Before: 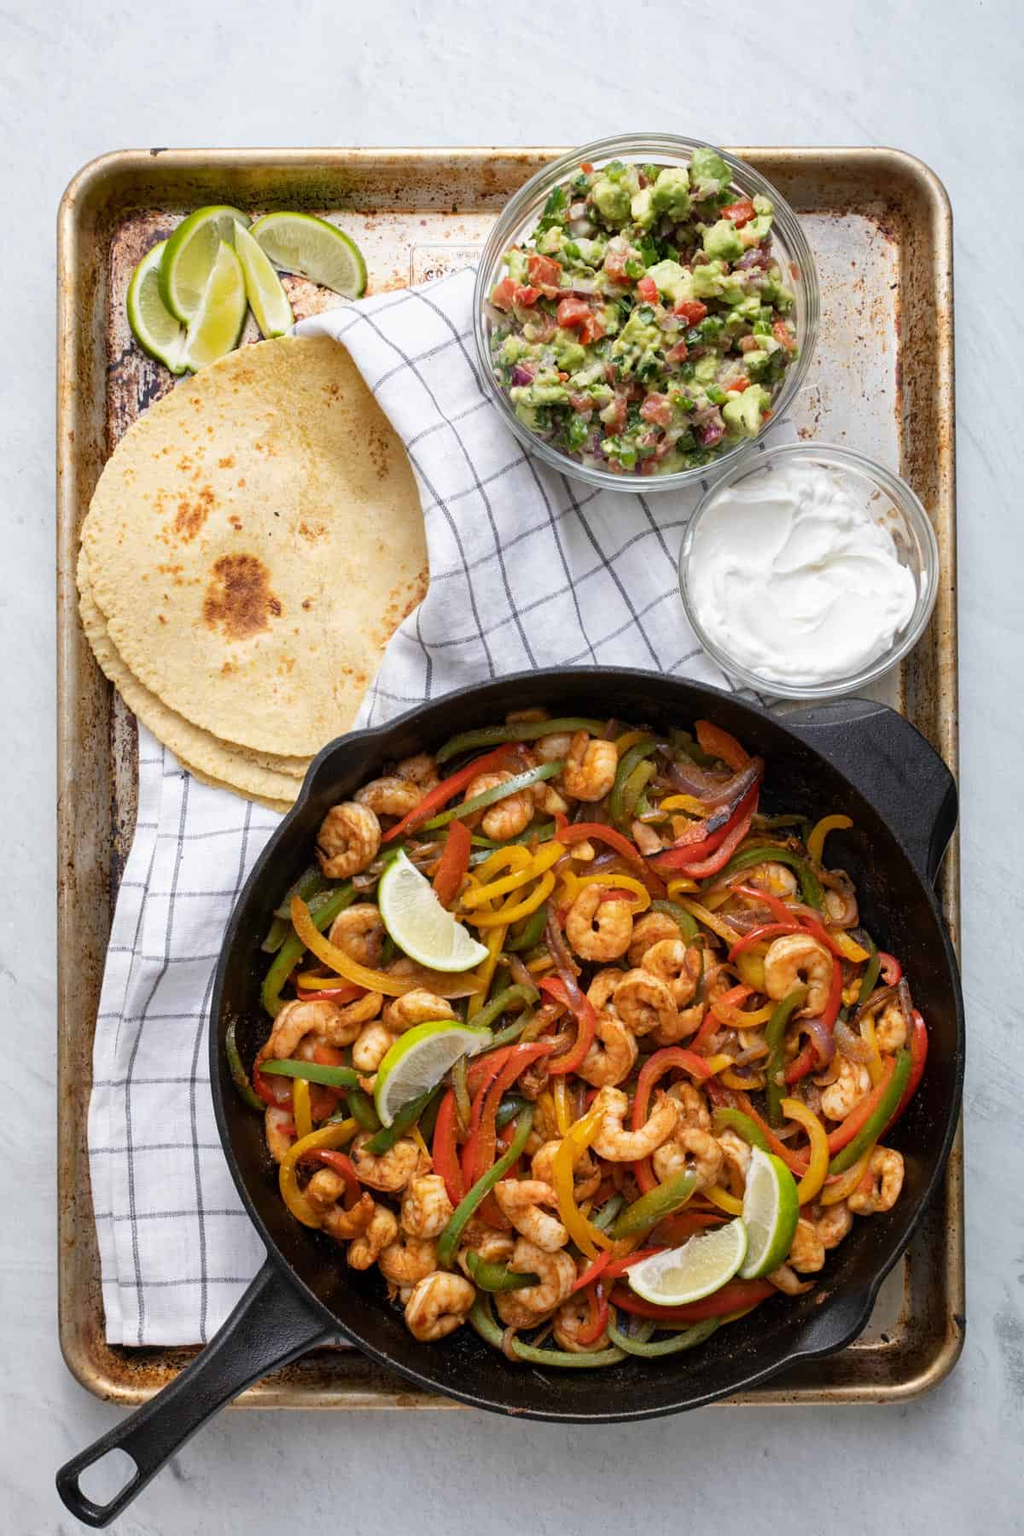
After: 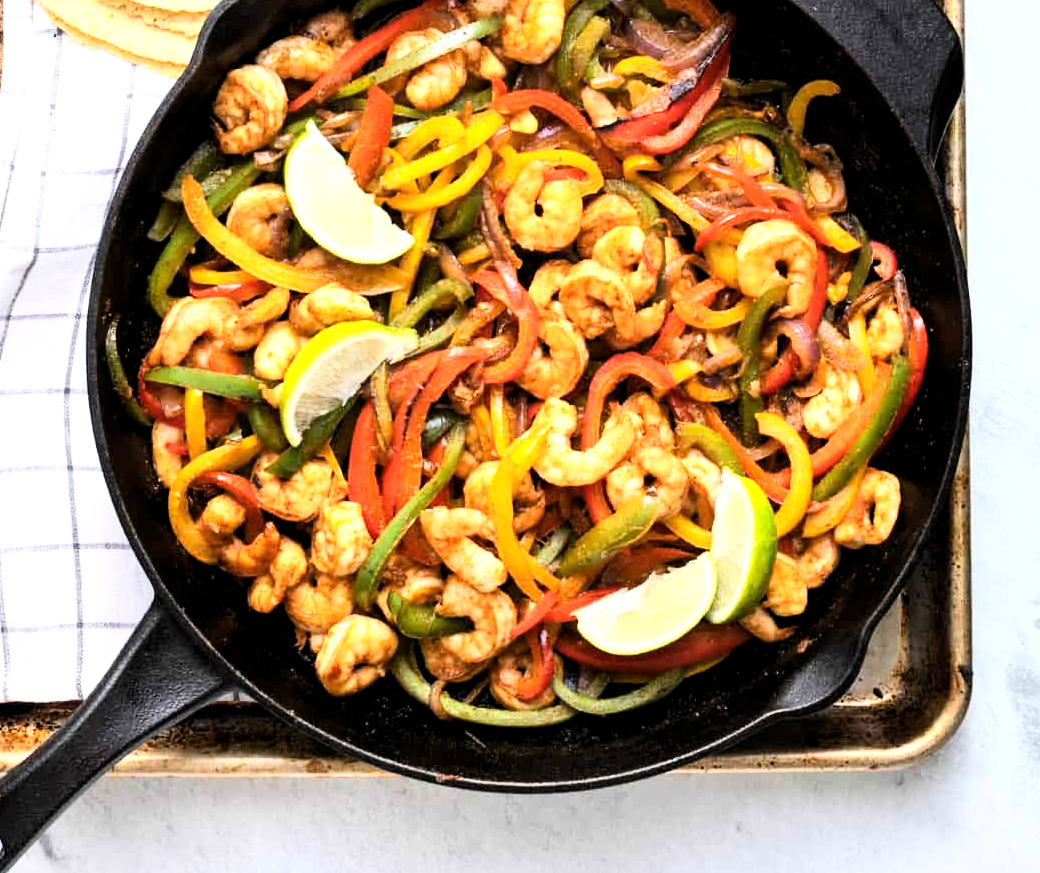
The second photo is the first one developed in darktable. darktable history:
crop and rotate: left 13.258%, top 48.635%, bottom 2.813%
levels: levels [0.016, 0.492, 0.969]
base curve: curves: ch0 [(0, 0) (0.007, 0.004) (0.027, 0.03) (0.046, 0.07) (0.207, 0.54) (0.442, 0.872) (0.673, 0.972) (1, 1)], preserve colors average RGB
